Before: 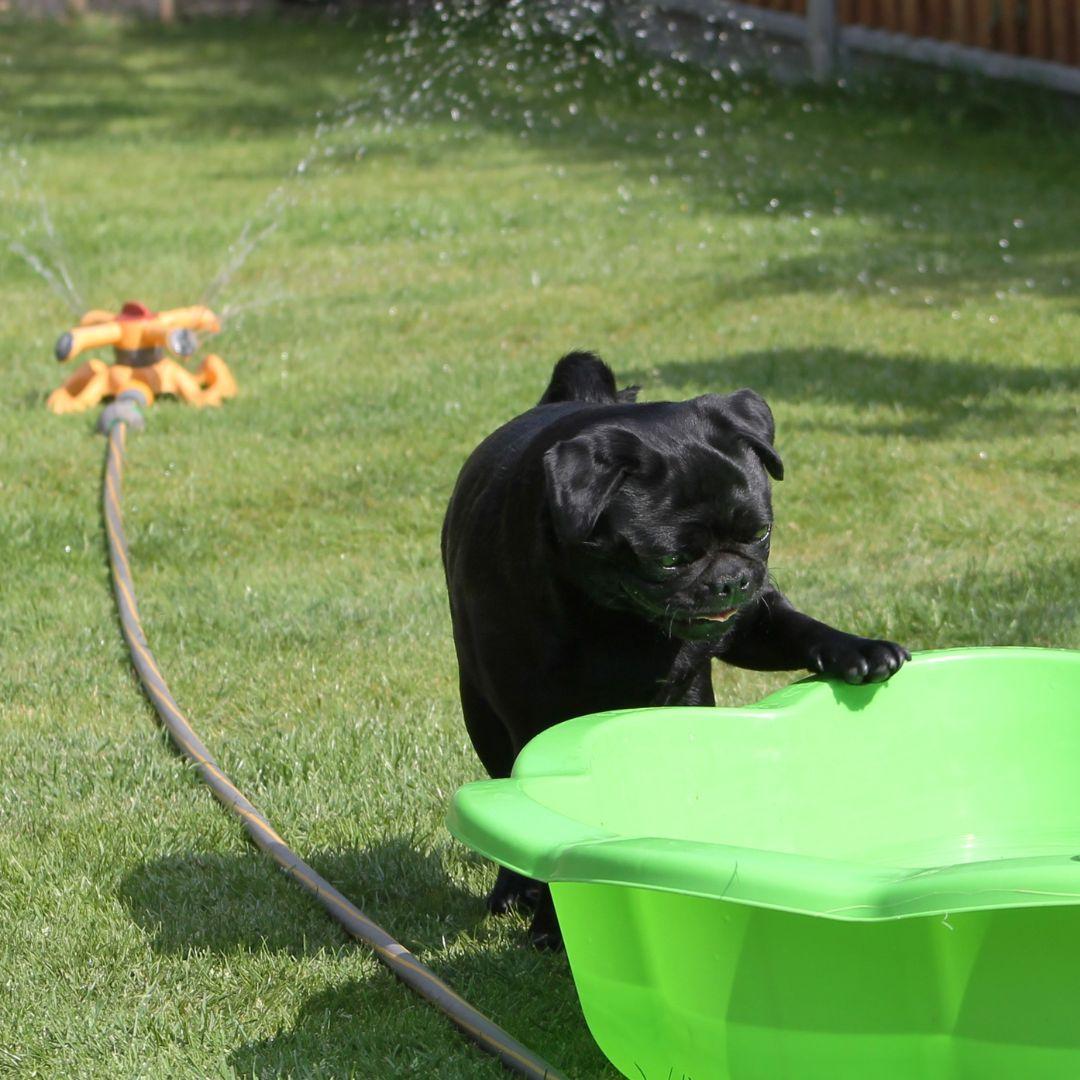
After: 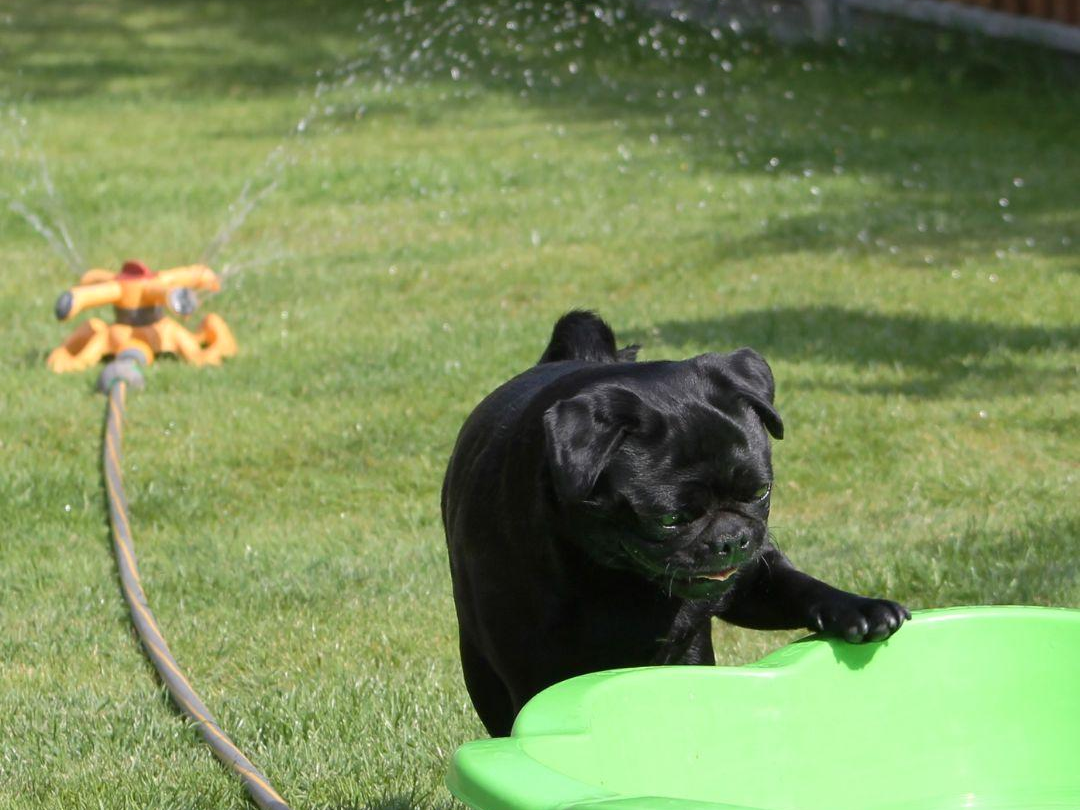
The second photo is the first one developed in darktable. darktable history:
crop: top 3.857%, bottom 21.132%
rotate and perspective: automatic cropping original format, crop left 0, crop top 0
tone equalizer: on, module defaults
